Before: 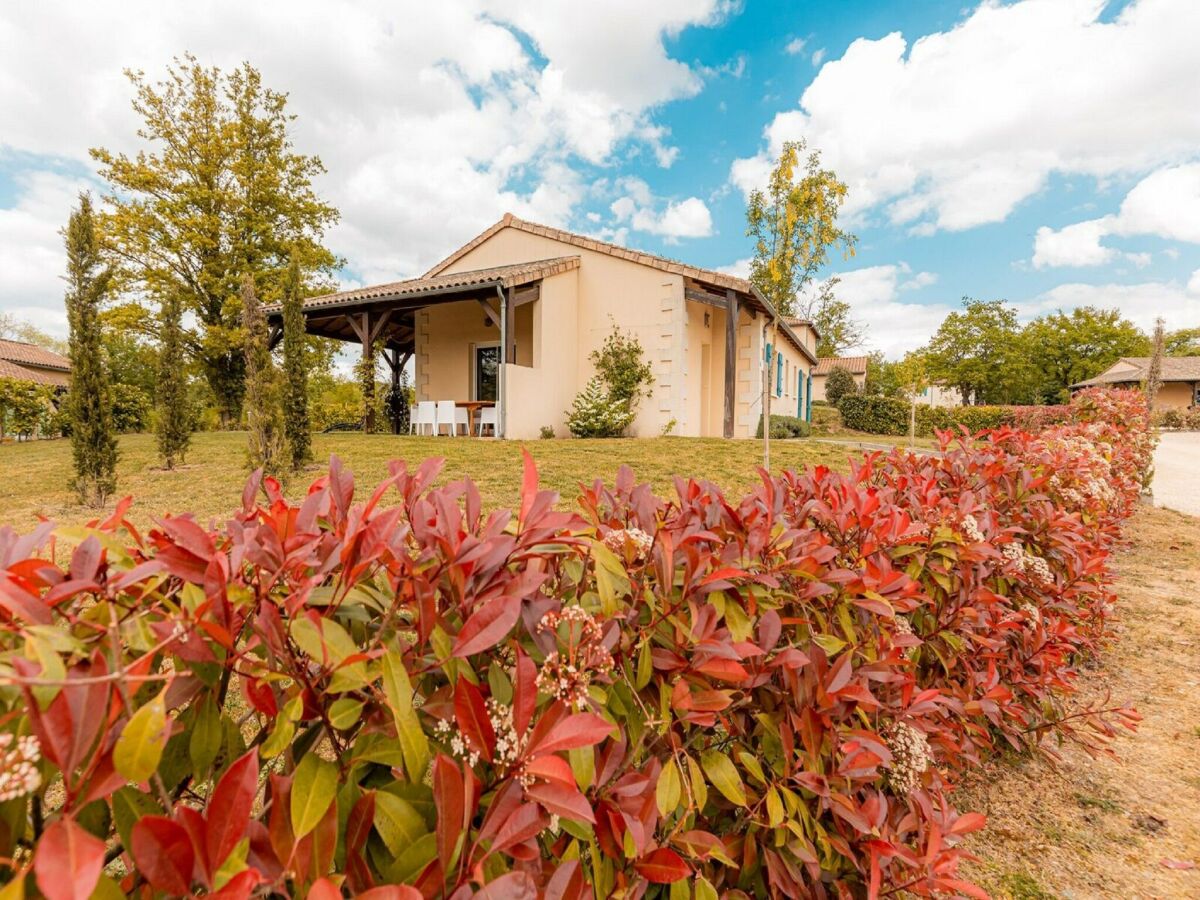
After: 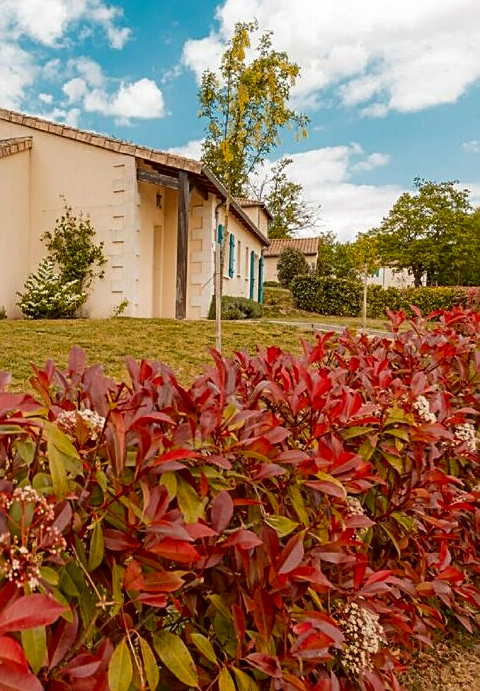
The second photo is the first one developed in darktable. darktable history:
contrast brightness saturation: contrast 0.067, brightness -0.129, saturation 0.049
crop: left 45.74%, top 13.302%, right 14.23%, bottom 9.816%
sharpen: on, module defaults
color zones: curves: ch0 [(0, 0.444) (0.143, 0.442) (0.286, 0.441) (0.429, 0.441) (0.571, 0.441) (0.714, 0.441) (0.857, 0.442) (1, 0.444)]
